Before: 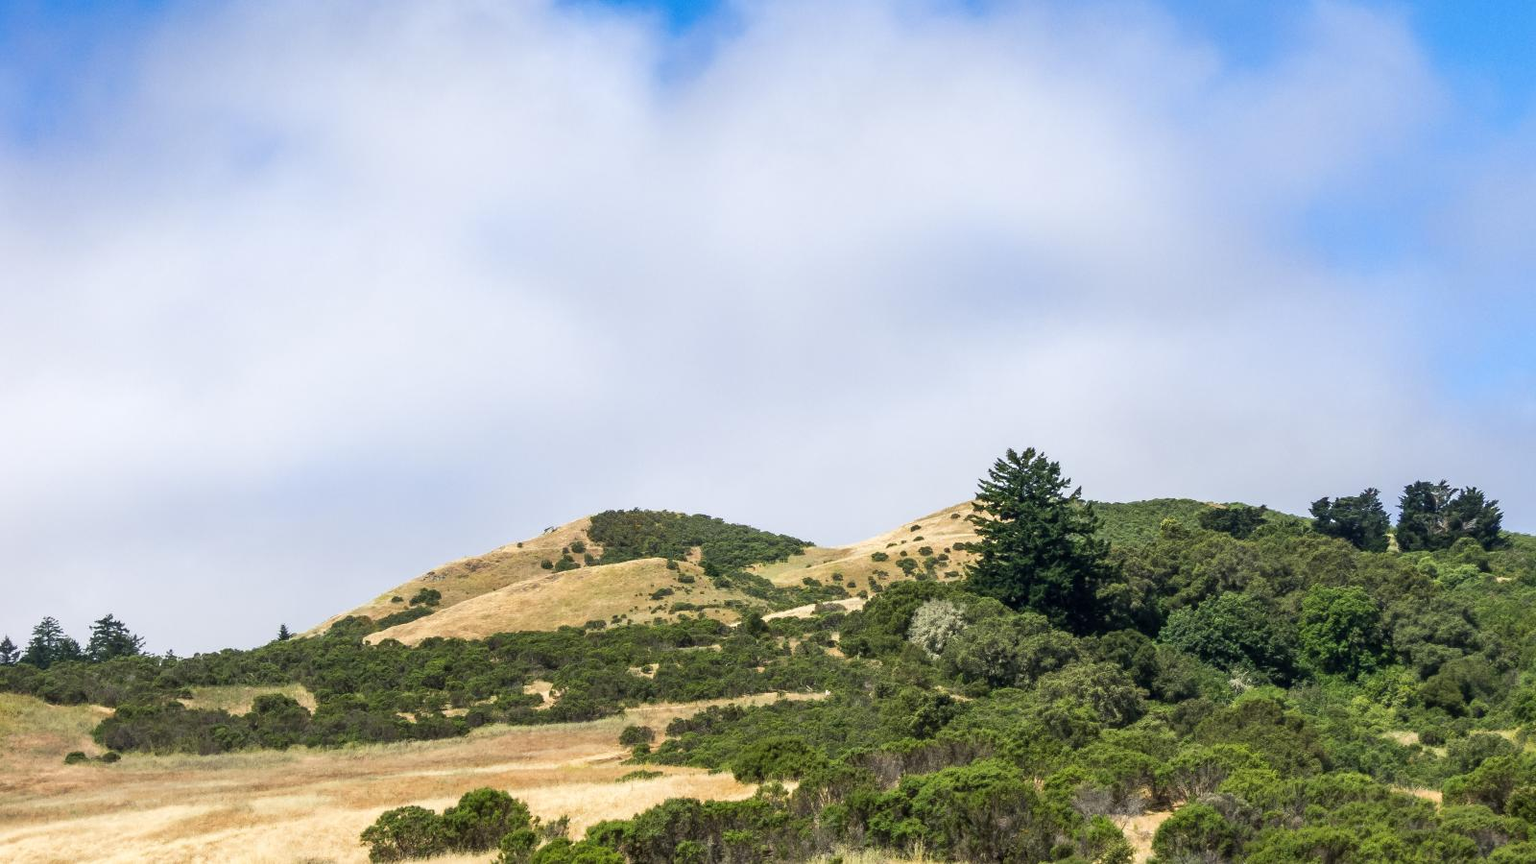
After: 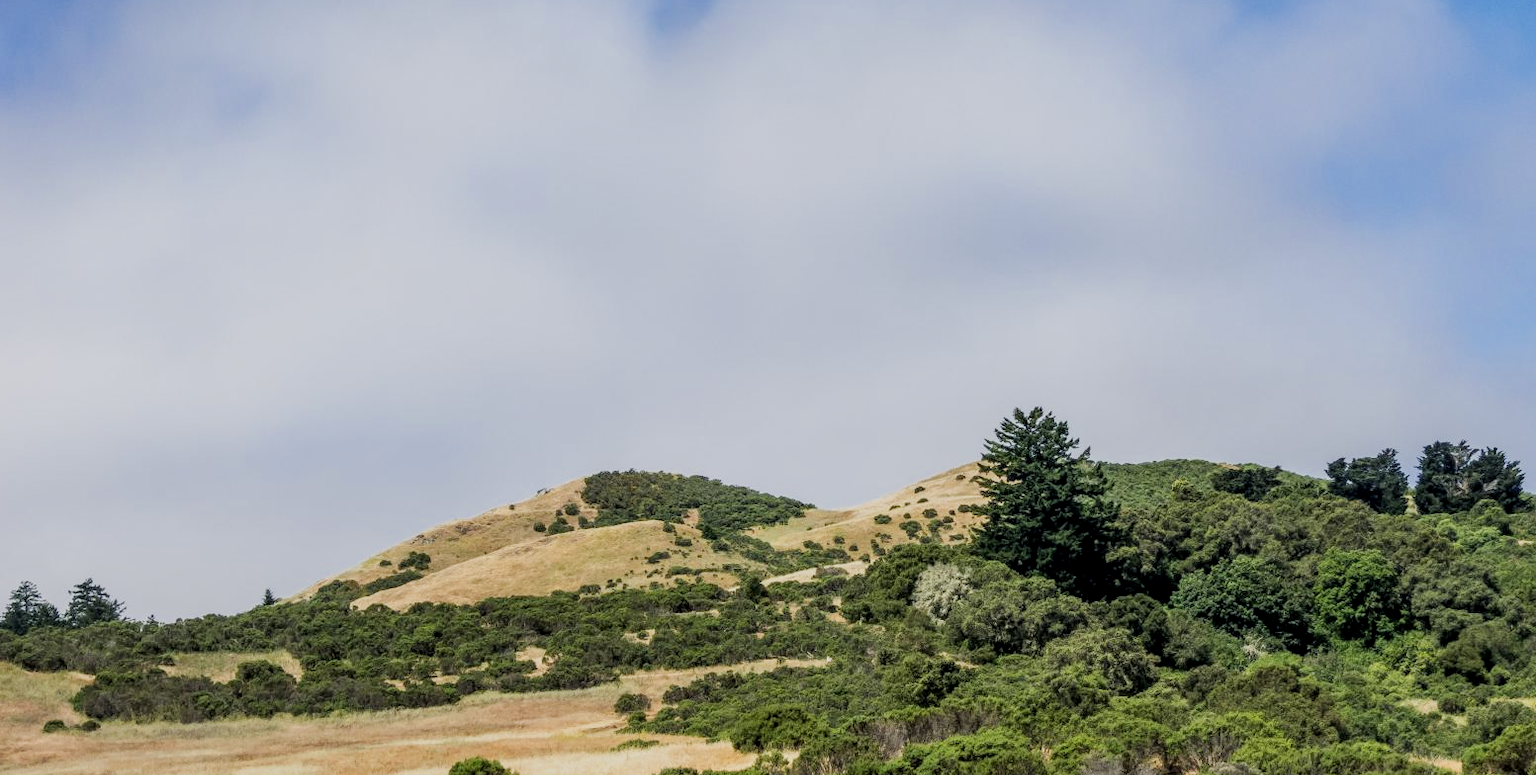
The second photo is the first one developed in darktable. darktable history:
local contrast: on, module defaults
filmic rgb: black relative exposure -7.65 EV, white relative exposure 4.56 EV, hardness 3.61
crop: left 1.507%, top 6.147%, right 1.379%, bottom 6.637%
